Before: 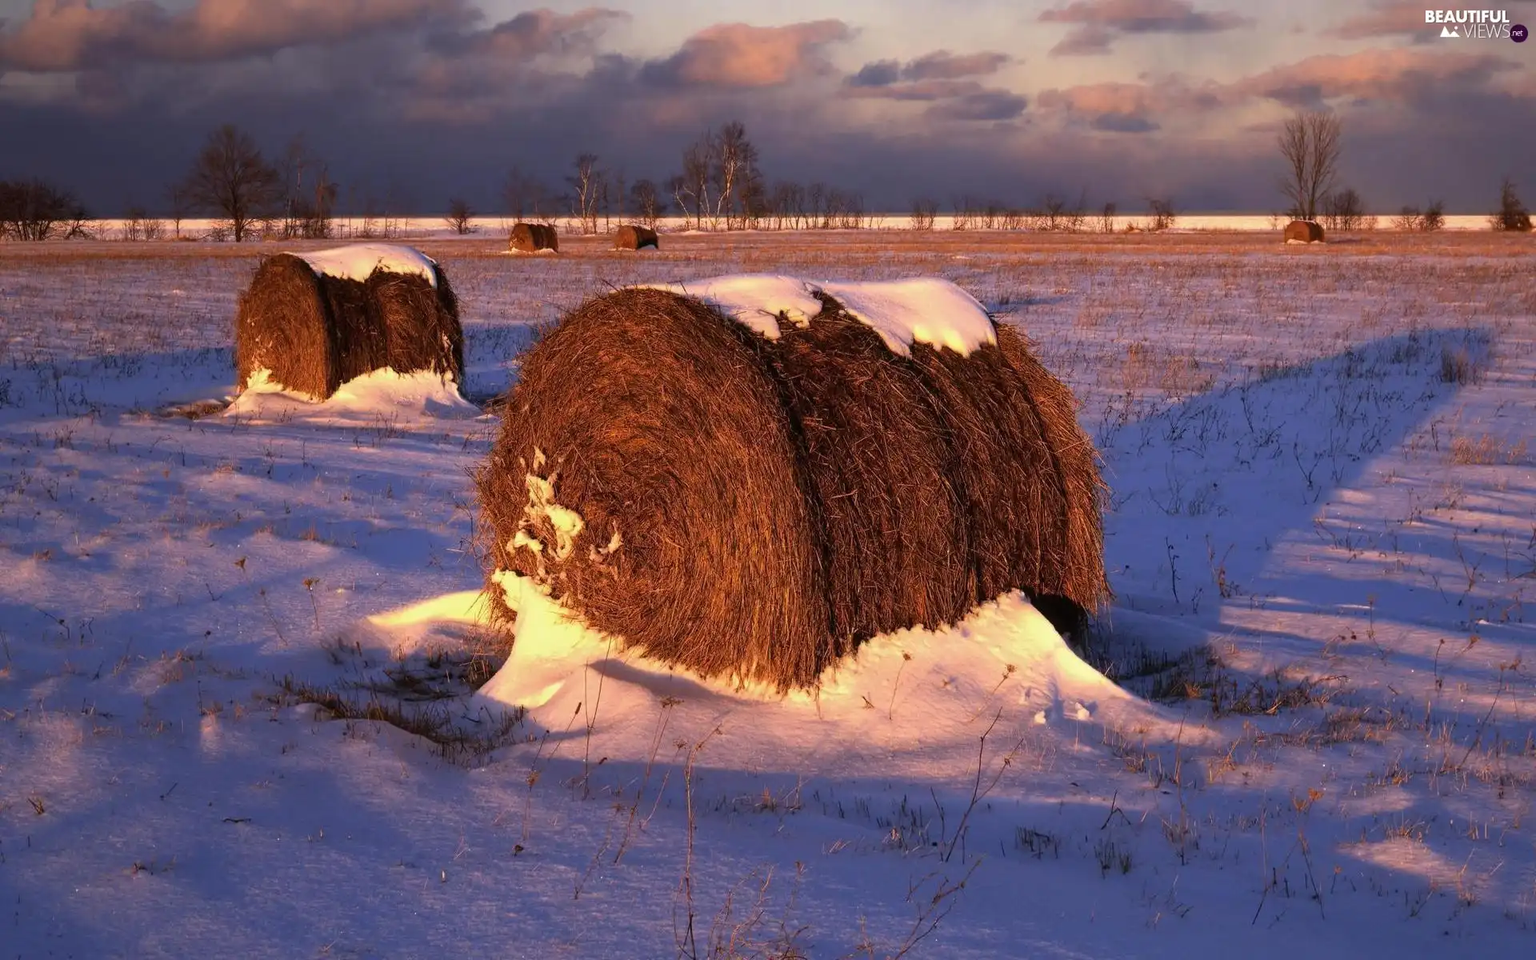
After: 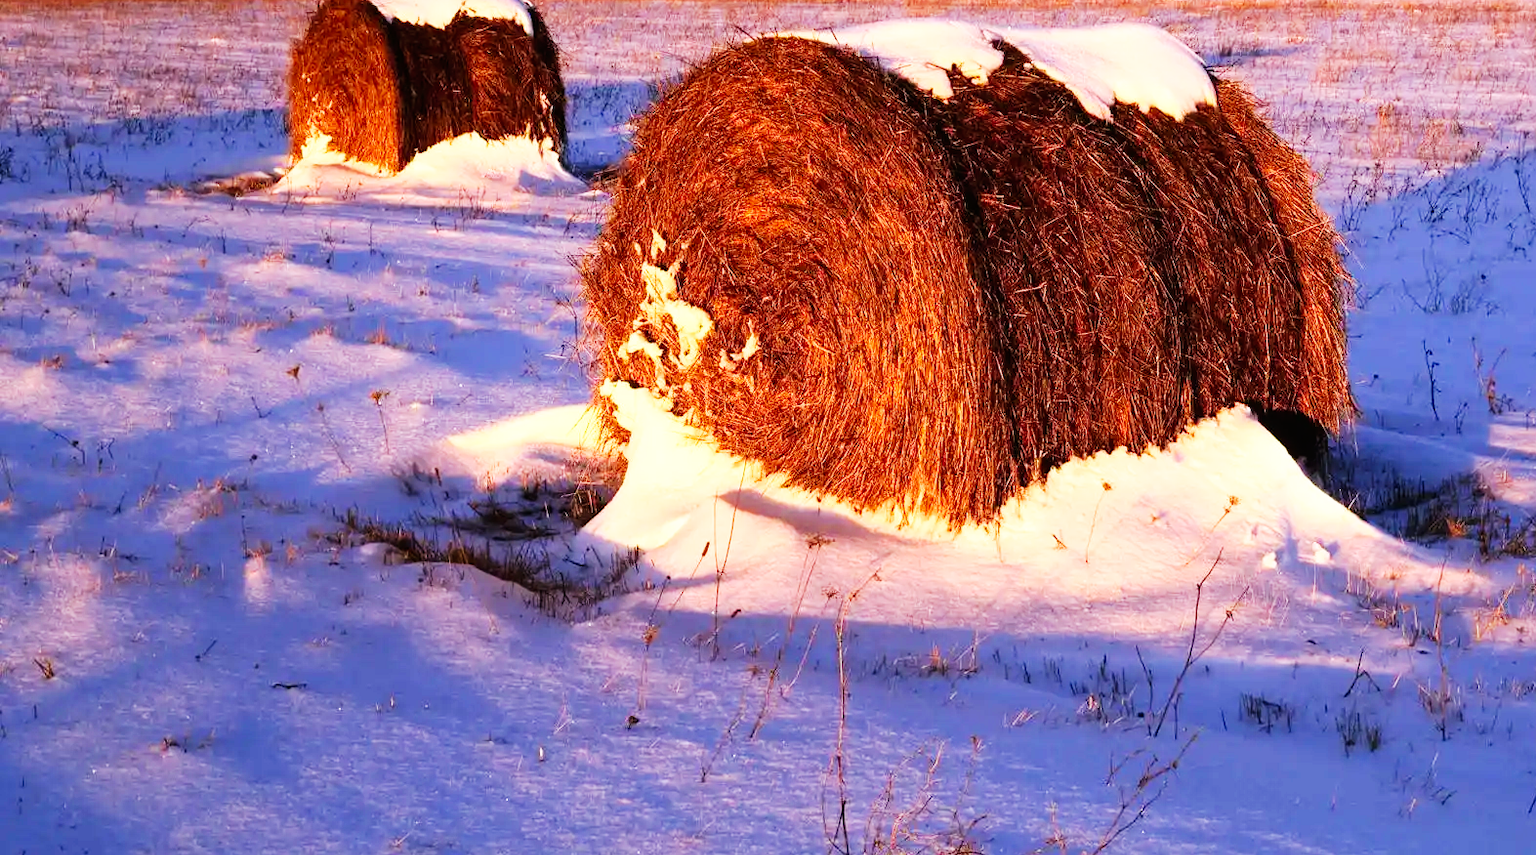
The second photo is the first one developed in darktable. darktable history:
base curve: curves: ch0 [(0, 0) (0.007, 0.004) (0.027, 0.03) (0.046, 0.07) (0.207, 0.54) (0.442, 0.872) (0.673, 0.972) (1, 1)], preserve colors none
crop: top 26.964%, right 18.059%
